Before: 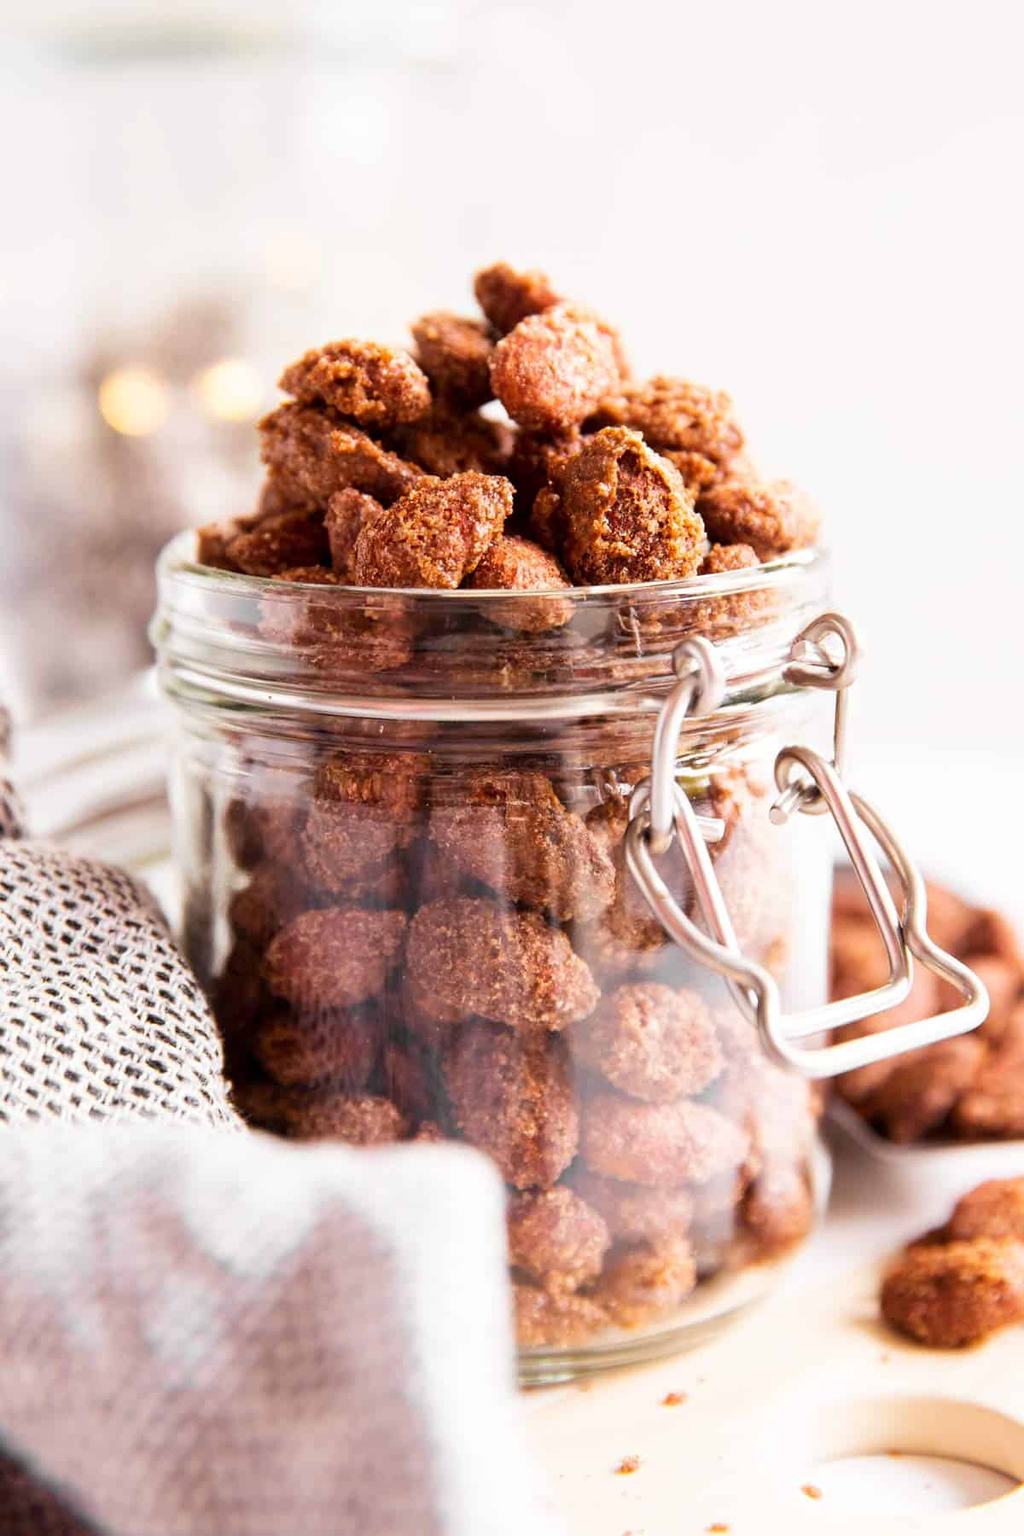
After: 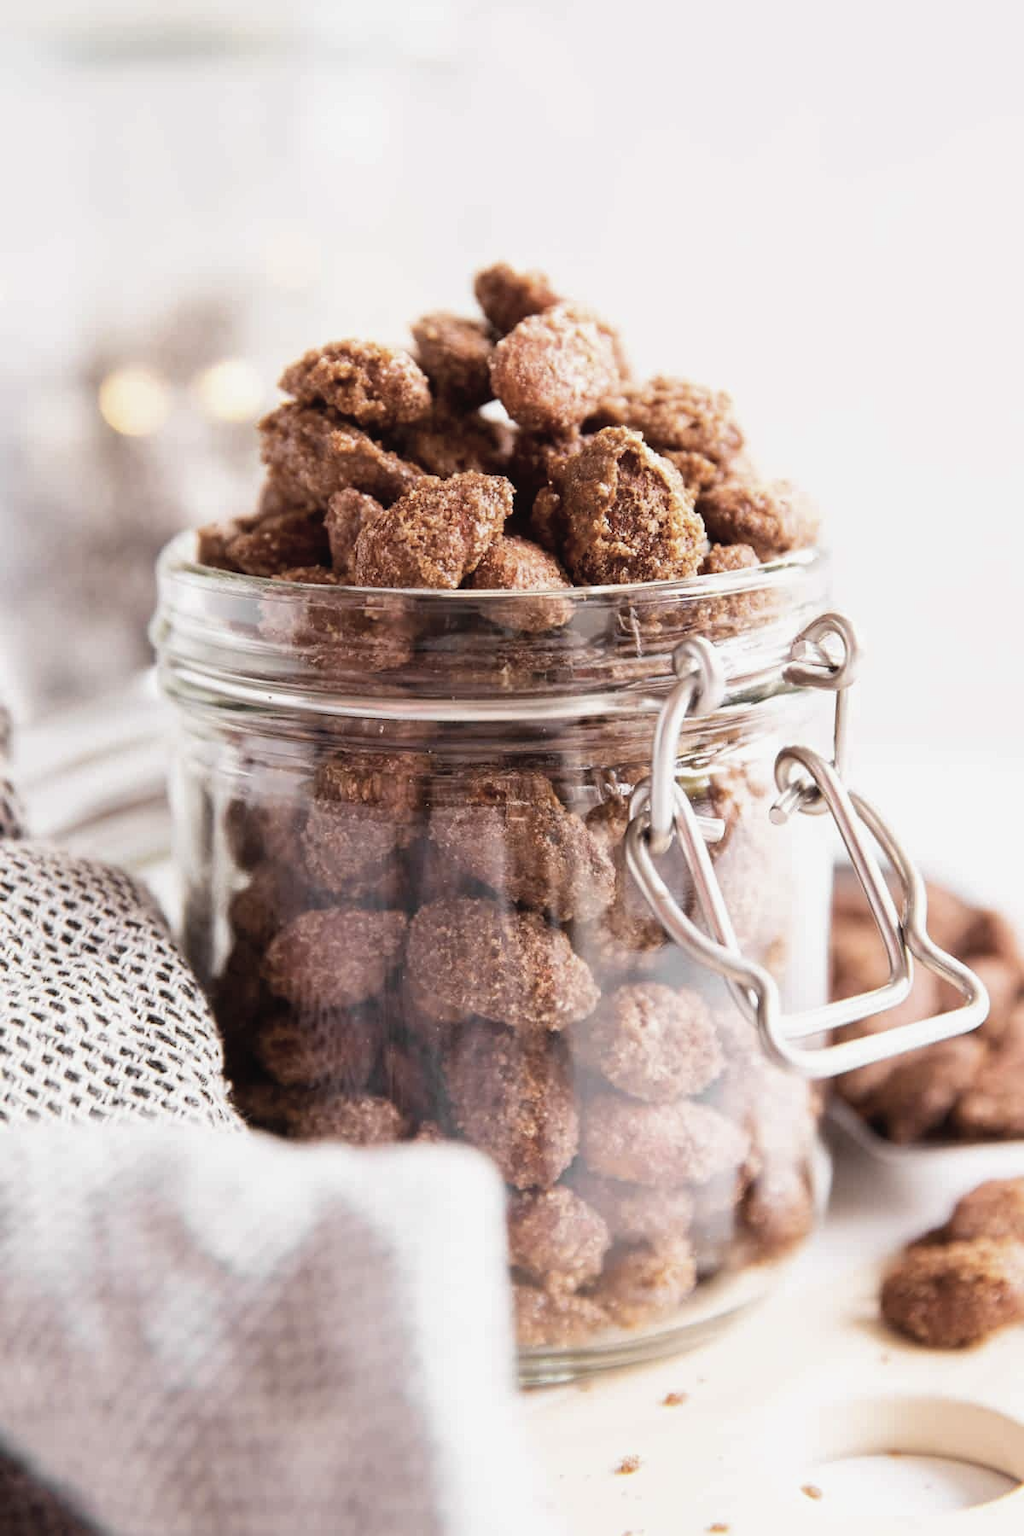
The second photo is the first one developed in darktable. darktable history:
contrast brightness saturation: contrast -0.054, saturation -0.41
